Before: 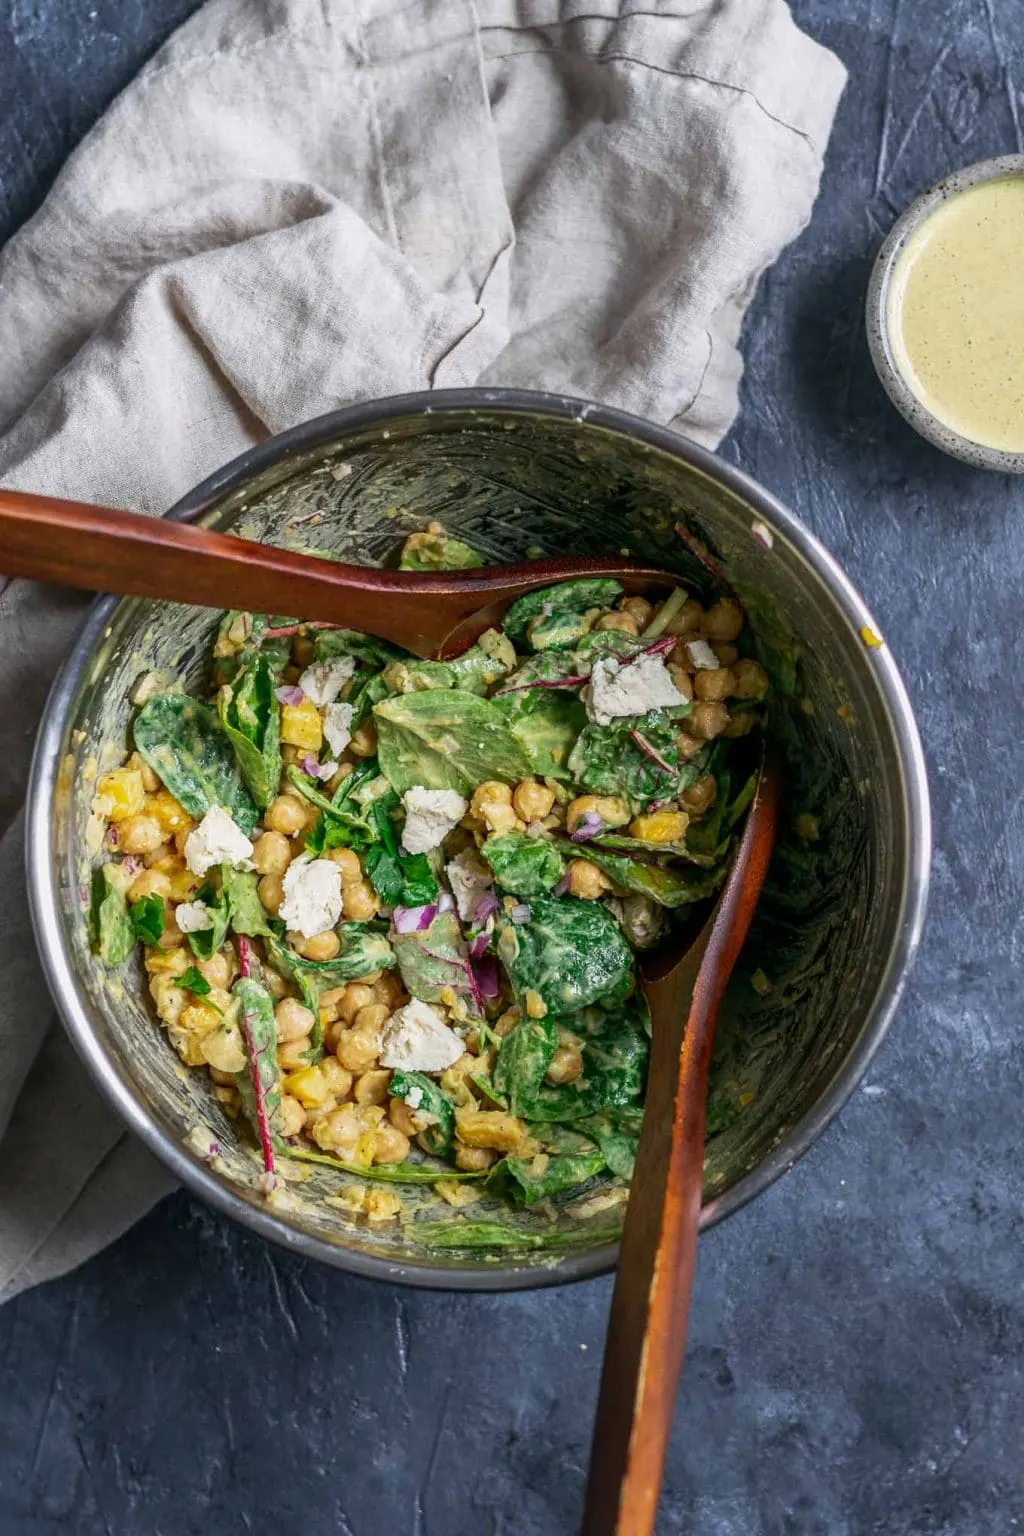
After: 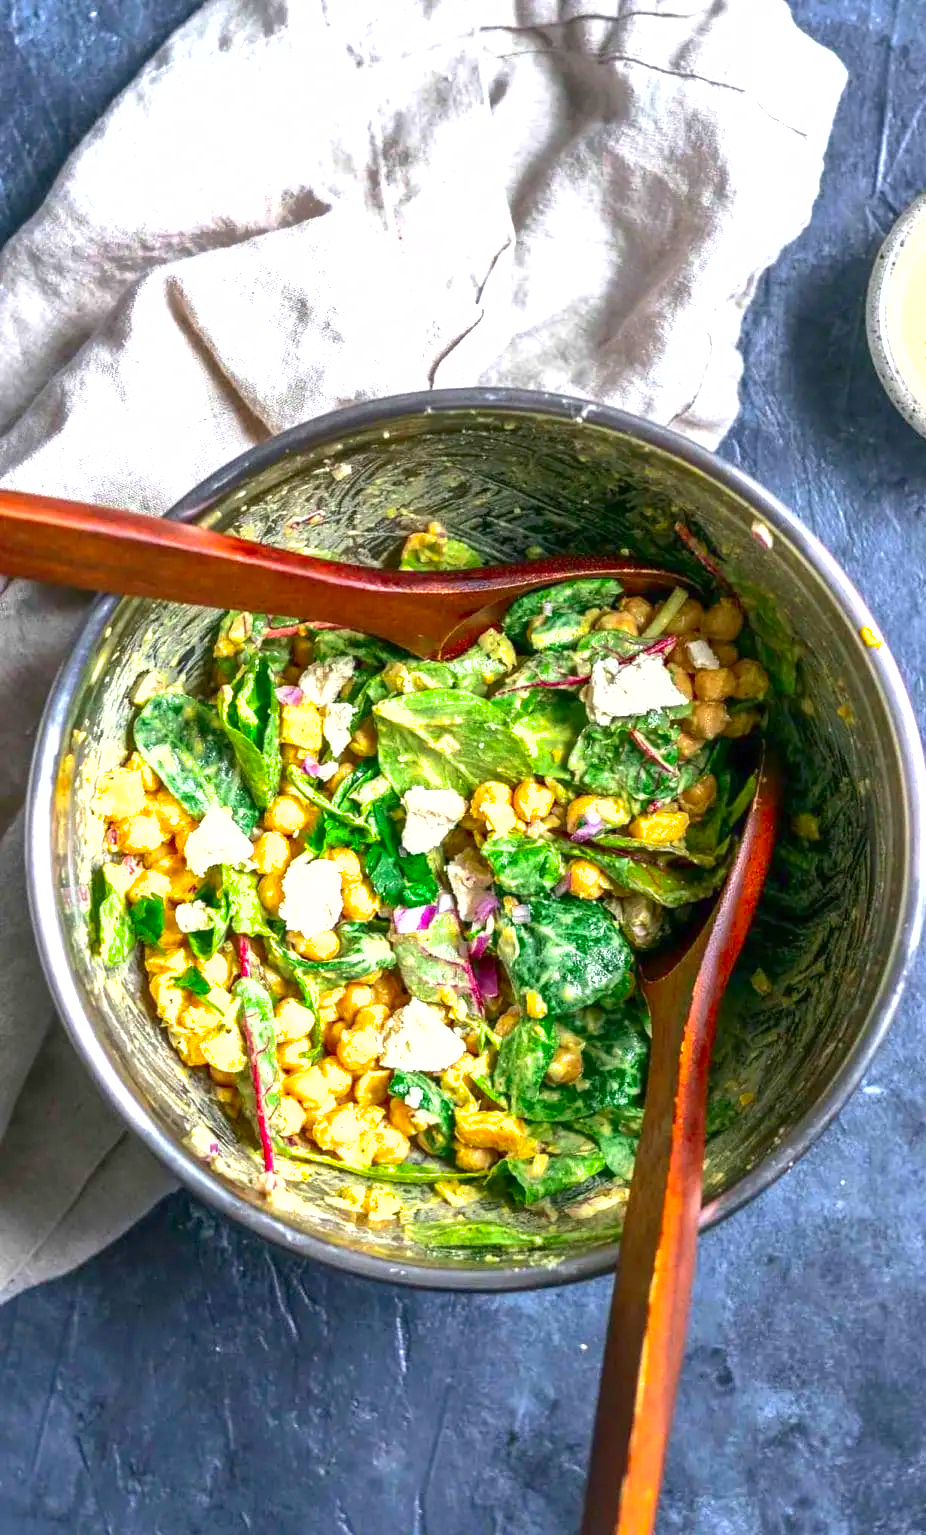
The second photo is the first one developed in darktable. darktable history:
shadows and highlights: on, module defaults
crop: right 9.489%, bottom 0.045%
contrast brightness saturation: contrast 0.163, saturation 0.312
exposure: black level correction 0, exposure 1.194 EV, compensate highlight preservation false
